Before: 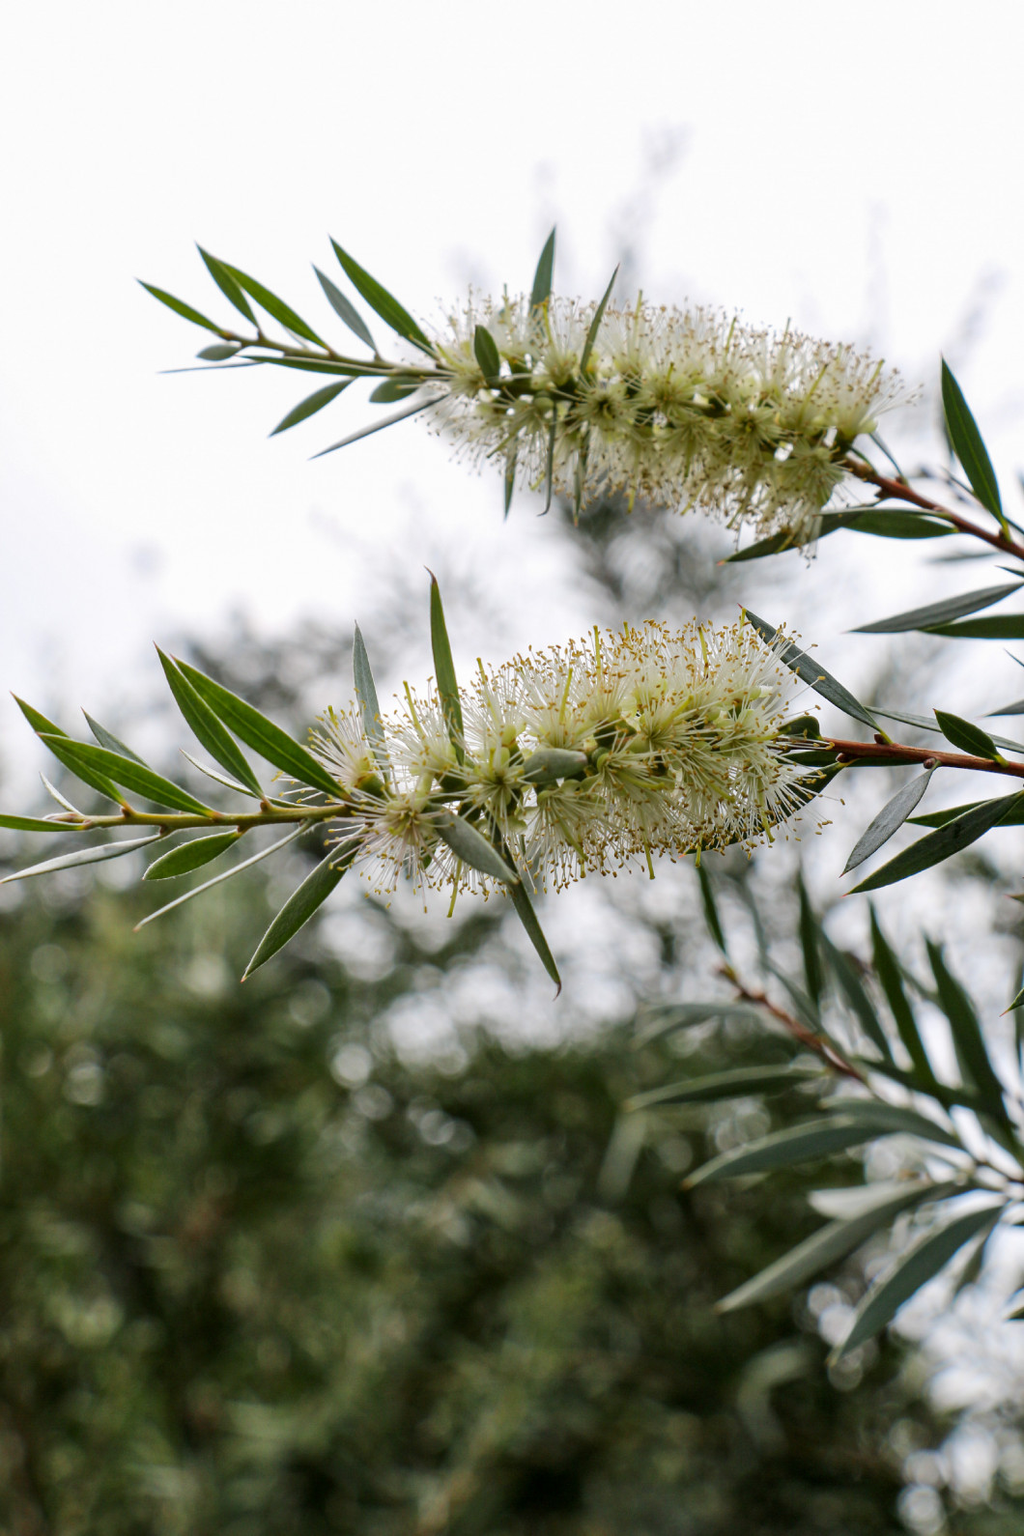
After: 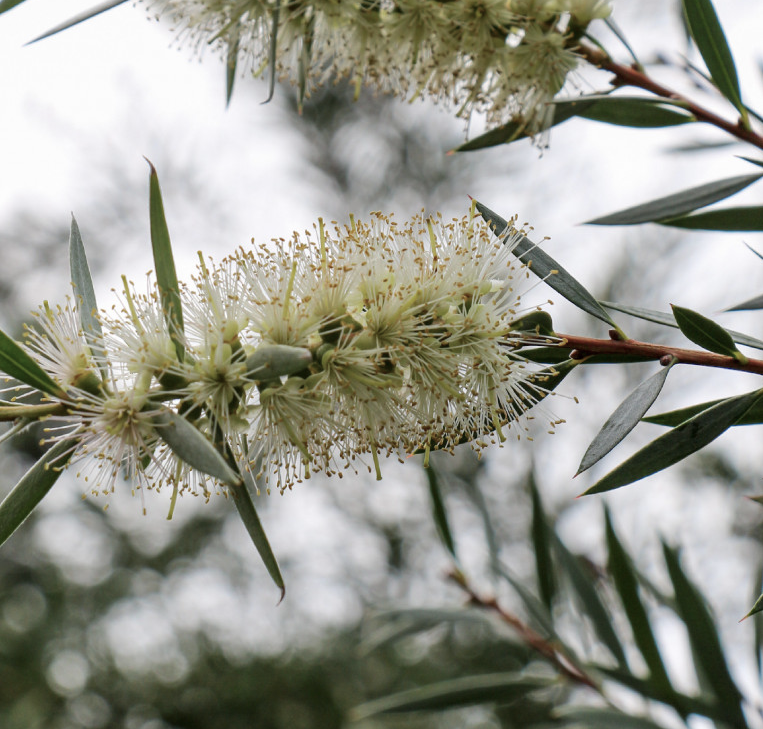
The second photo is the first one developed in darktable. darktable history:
crop and rotate: left 27.938%, top 27.046%, bottom 27.046%
color balance: input saturation 80.07%
